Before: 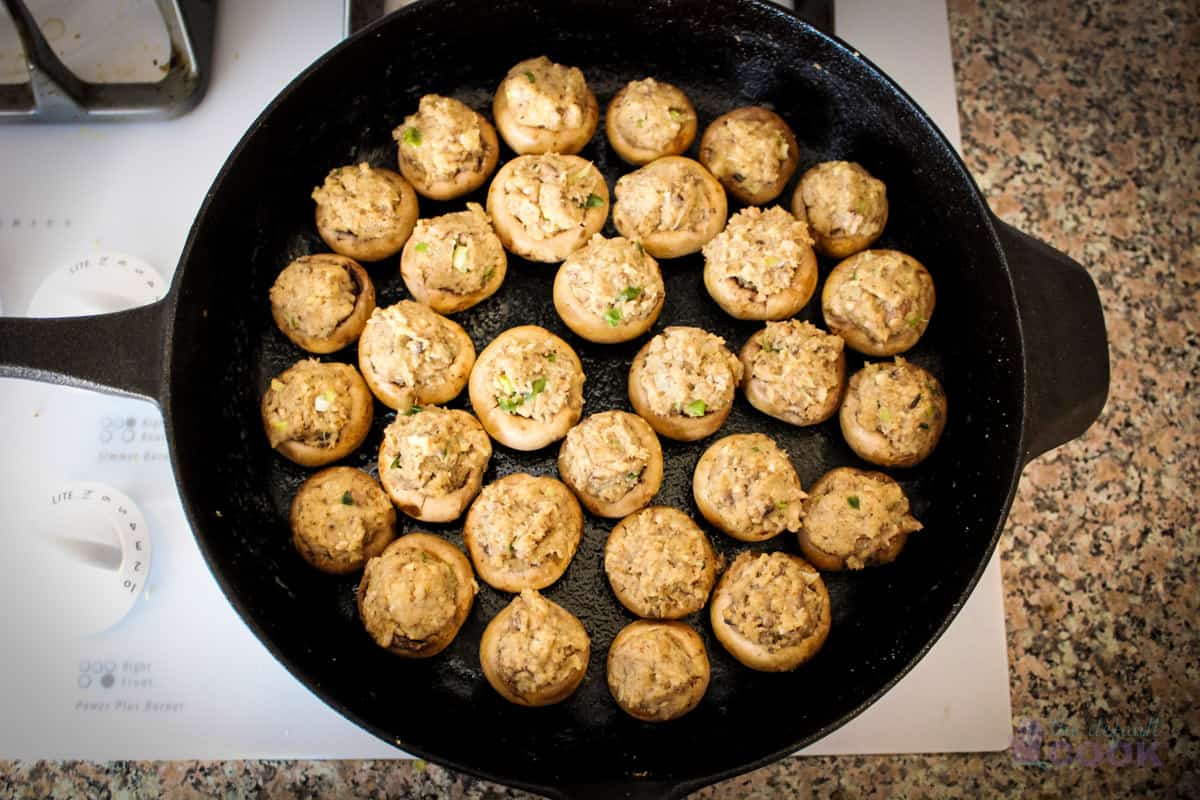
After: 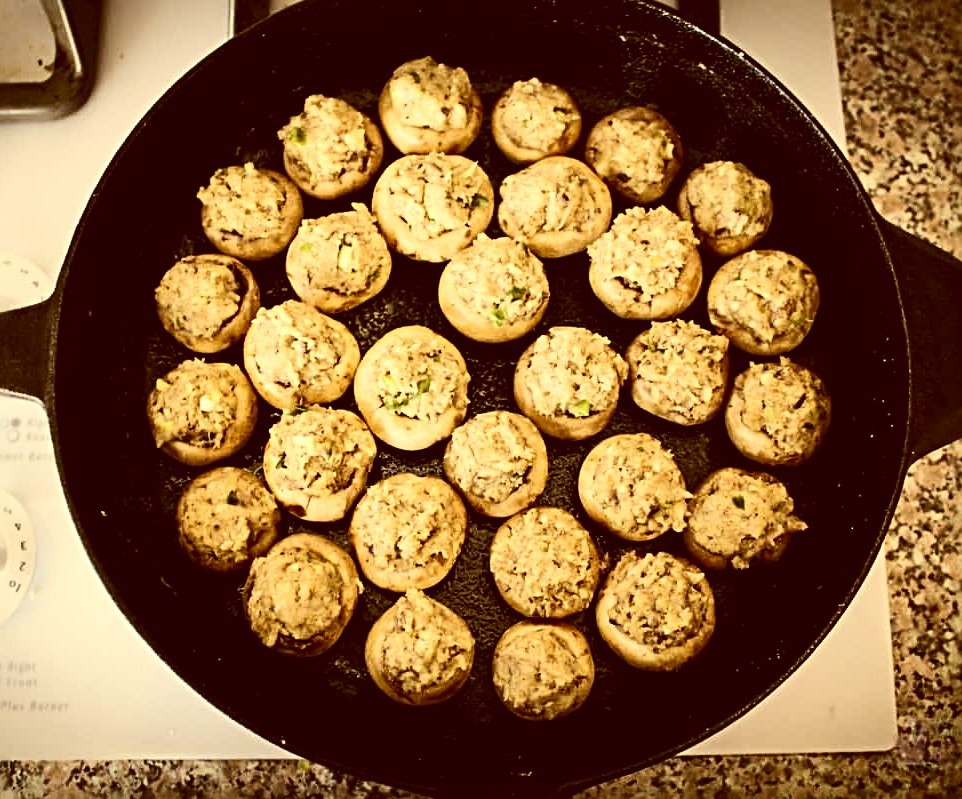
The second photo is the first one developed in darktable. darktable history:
crop and rotate: left 9.597%, right 10.195%
rgb levels: preserve colors max RGB
sharpen: radius 4
color correction: highlights a* 1.12, highlights b* 24.26, shadows a* 15.58, shadows b* 24.26
contrast brightness saturation: contrast 0.25, saturation -0.31
